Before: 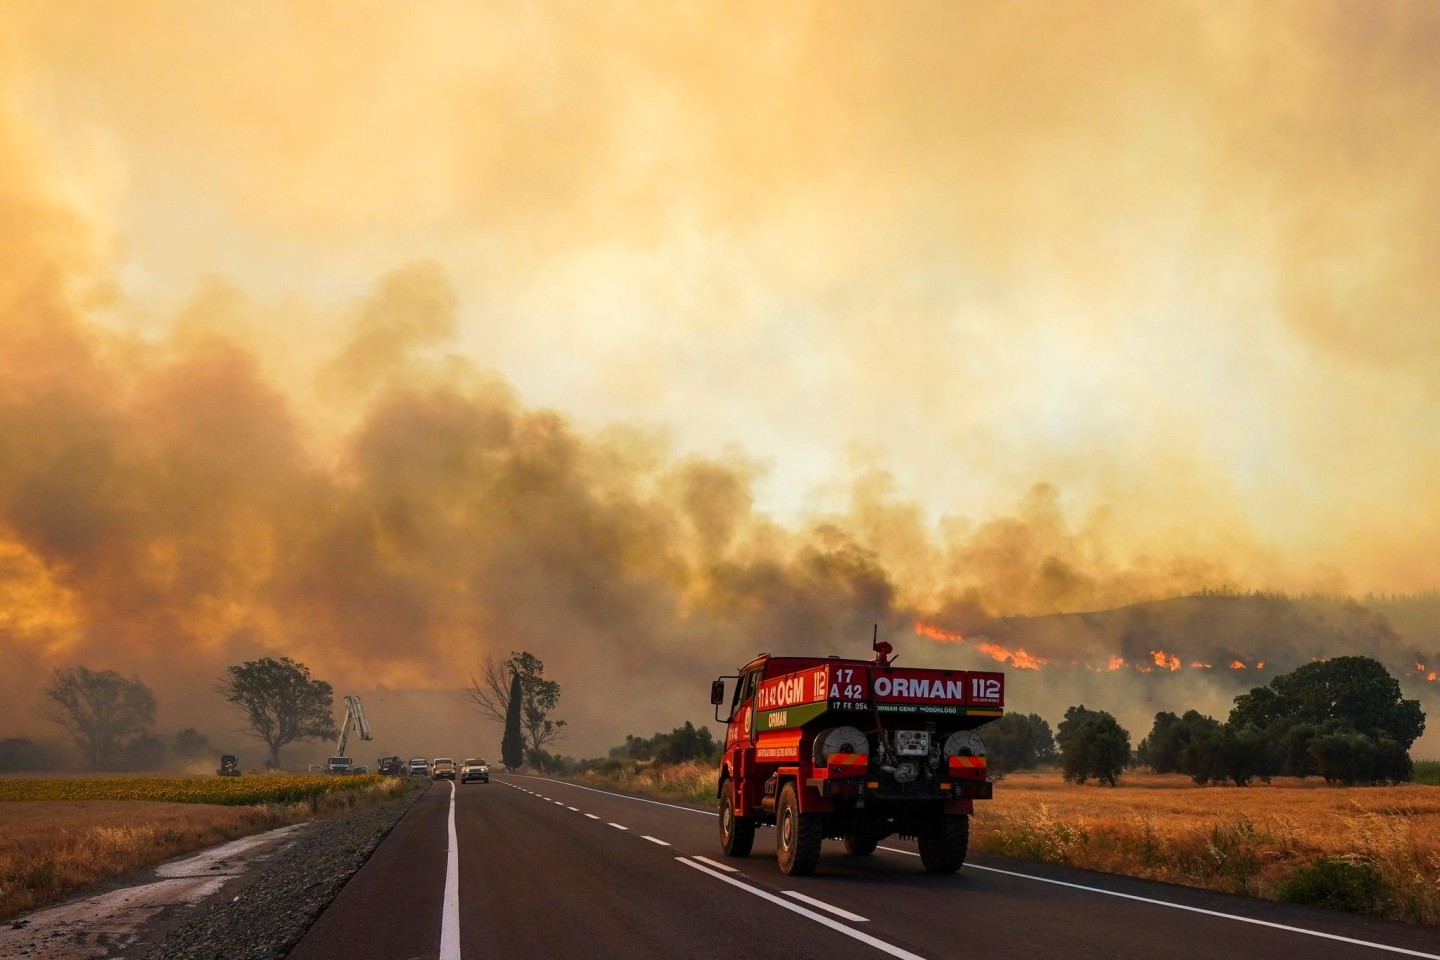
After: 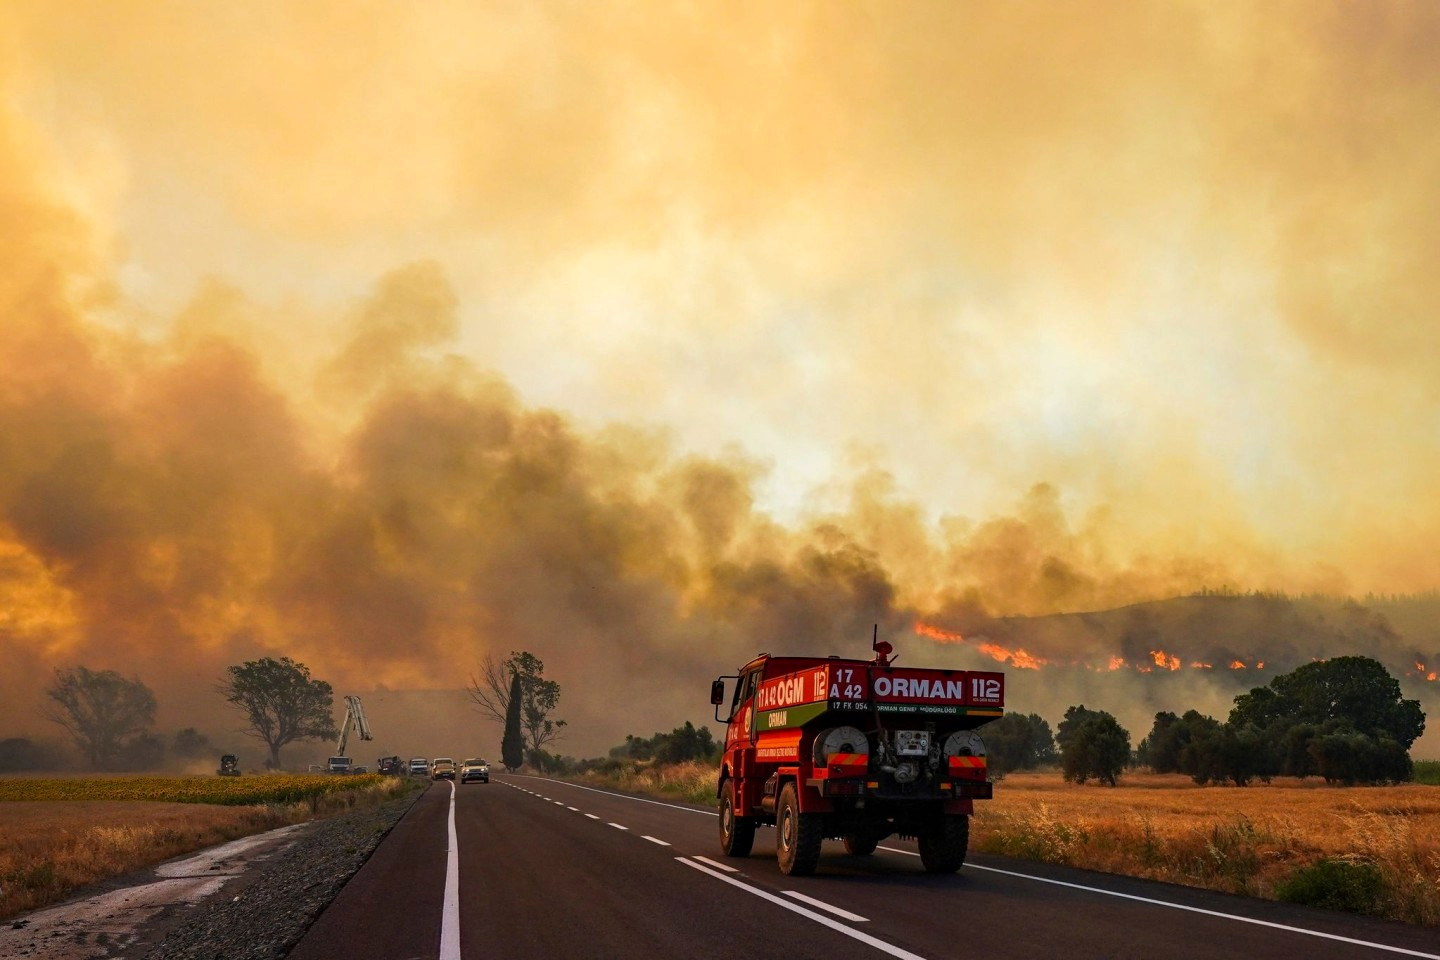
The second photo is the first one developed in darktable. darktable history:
haze removal: compatibility mode true, adaptive false
tone equalizer: edges refinement/feathering 500, mask exposure compensation -1.57 EV, preserve details no
